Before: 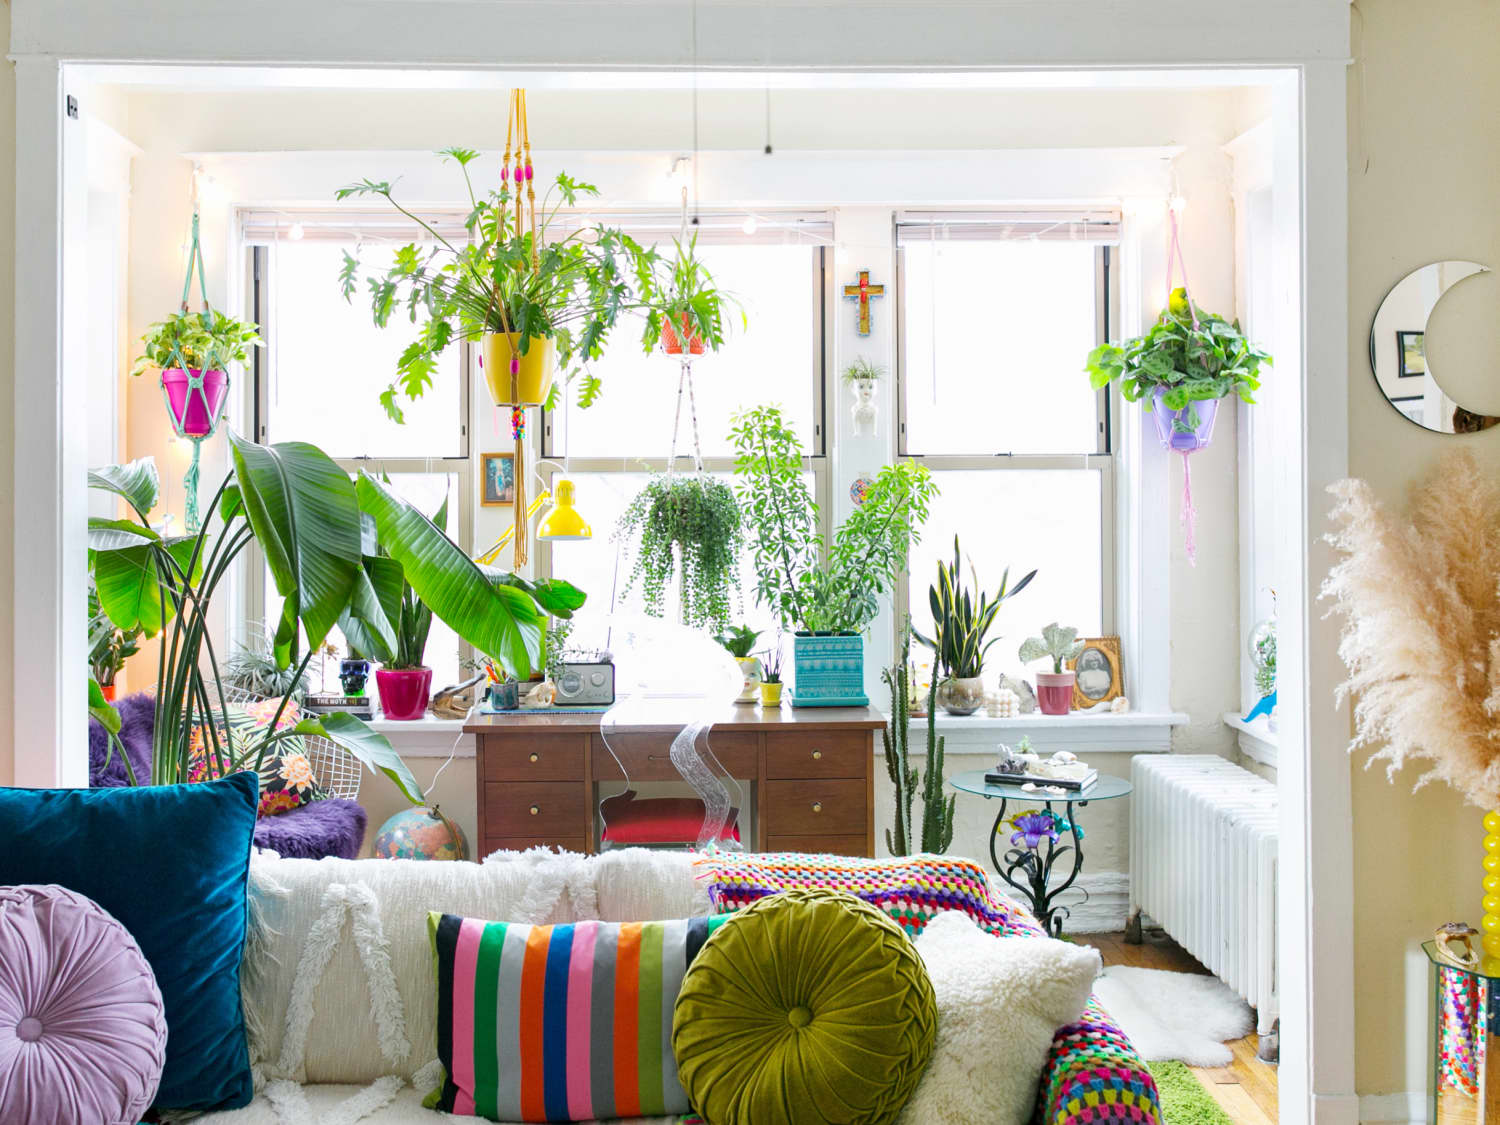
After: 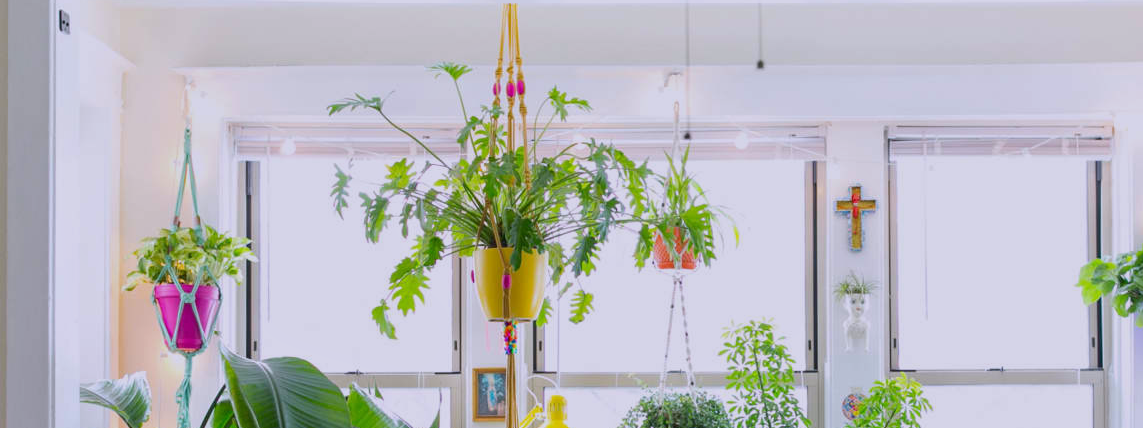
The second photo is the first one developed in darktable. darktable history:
white balance: red 1.004, blue 1.096
crop: left 0.579%, top 7.627%, right 23.167%, bottom 54.275%
tone equalizer: on, module defaults
exposure: exposure -0.582 EV, compensate highlight preservation false
